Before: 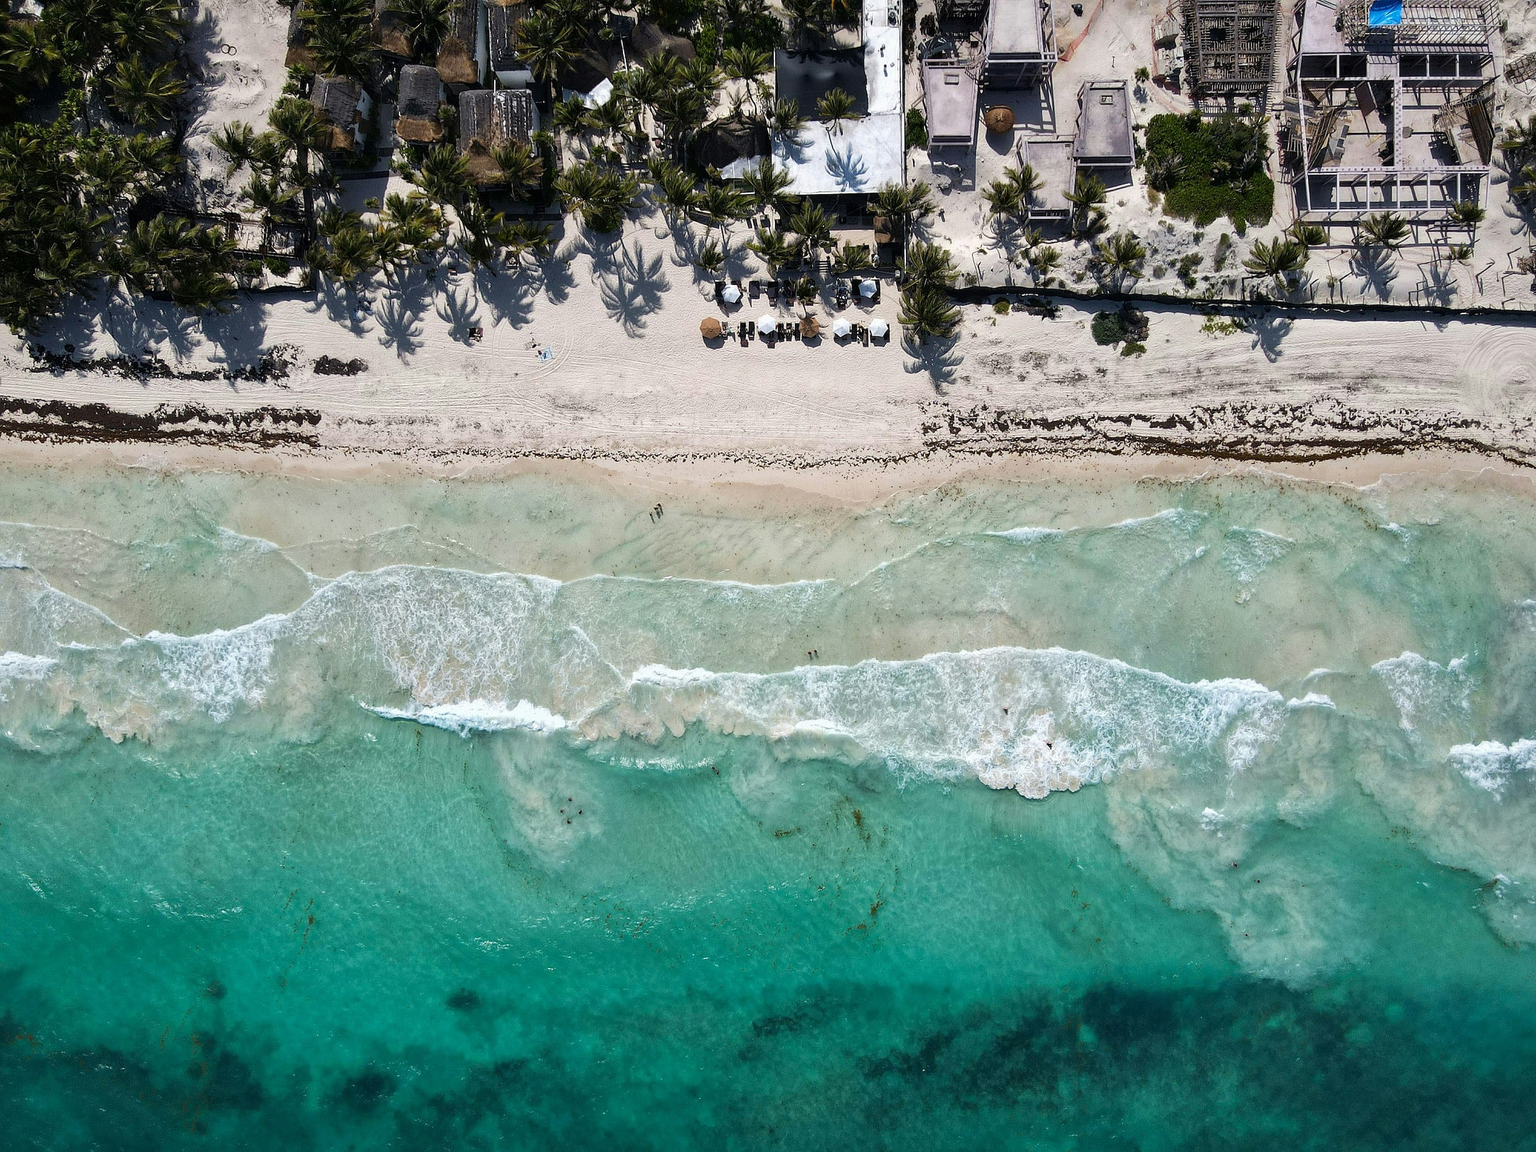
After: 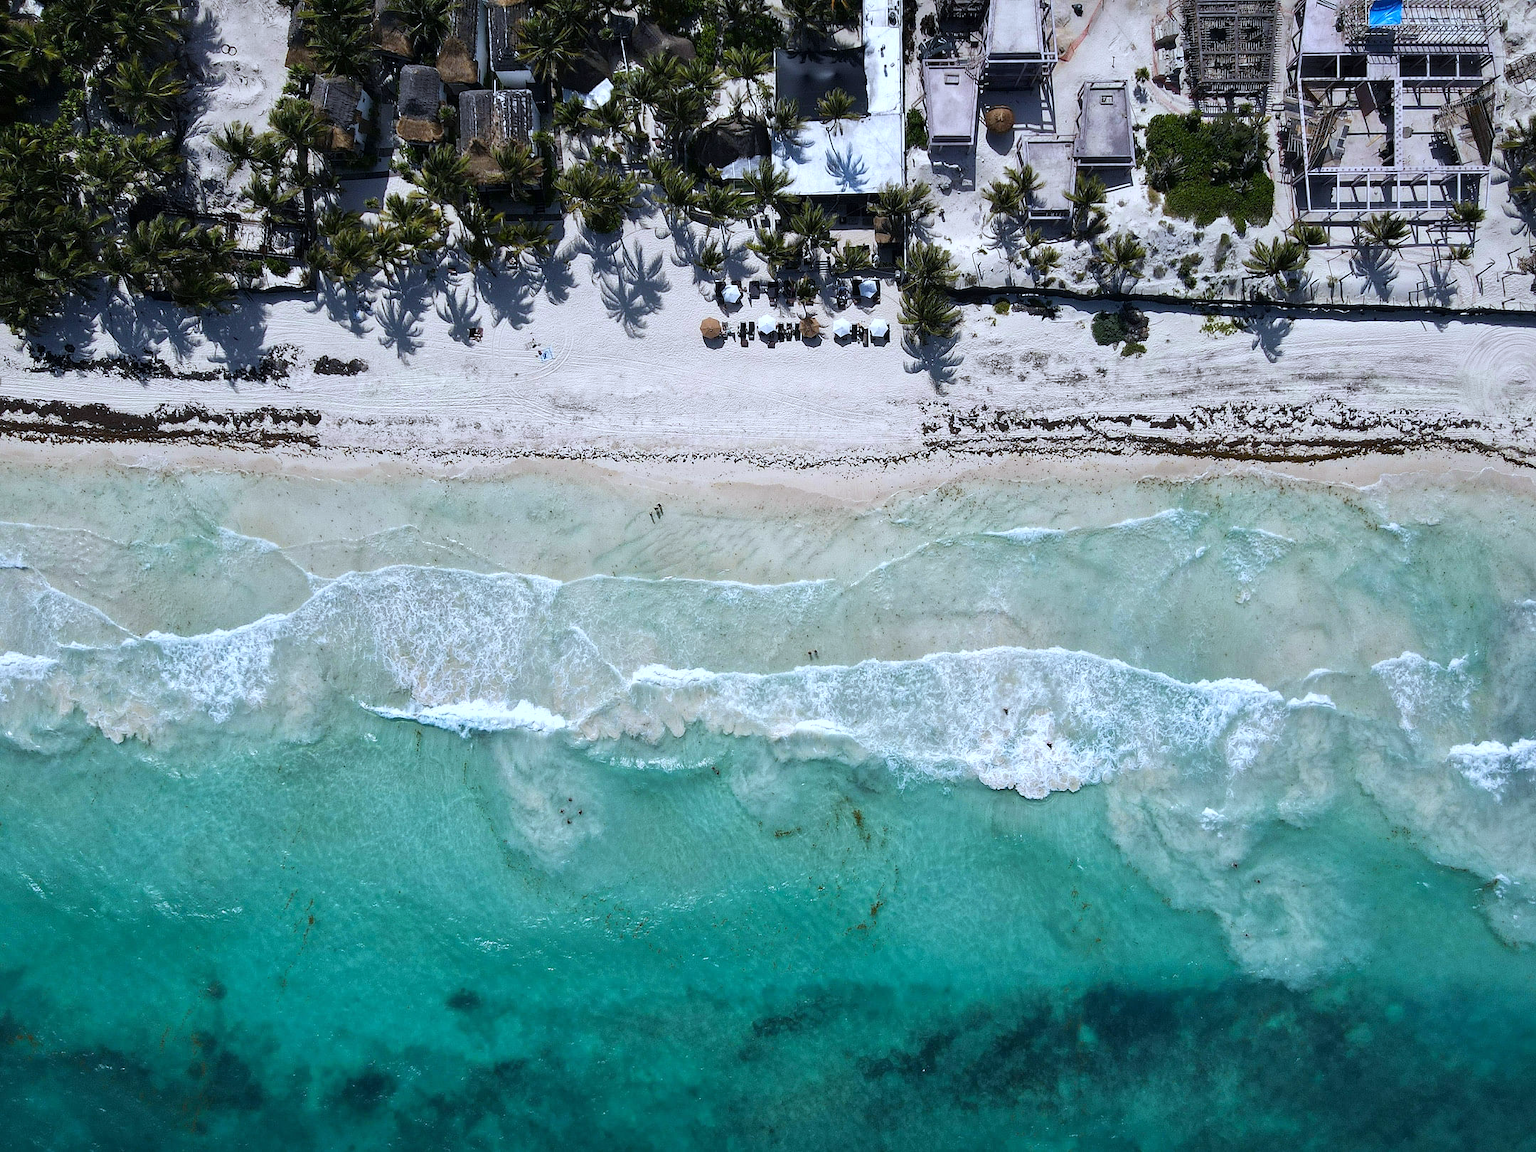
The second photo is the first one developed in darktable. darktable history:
exposure: exposure 0.081 EV, compensate highlight preservation false
white balance: red 0.931, blue 1.11
